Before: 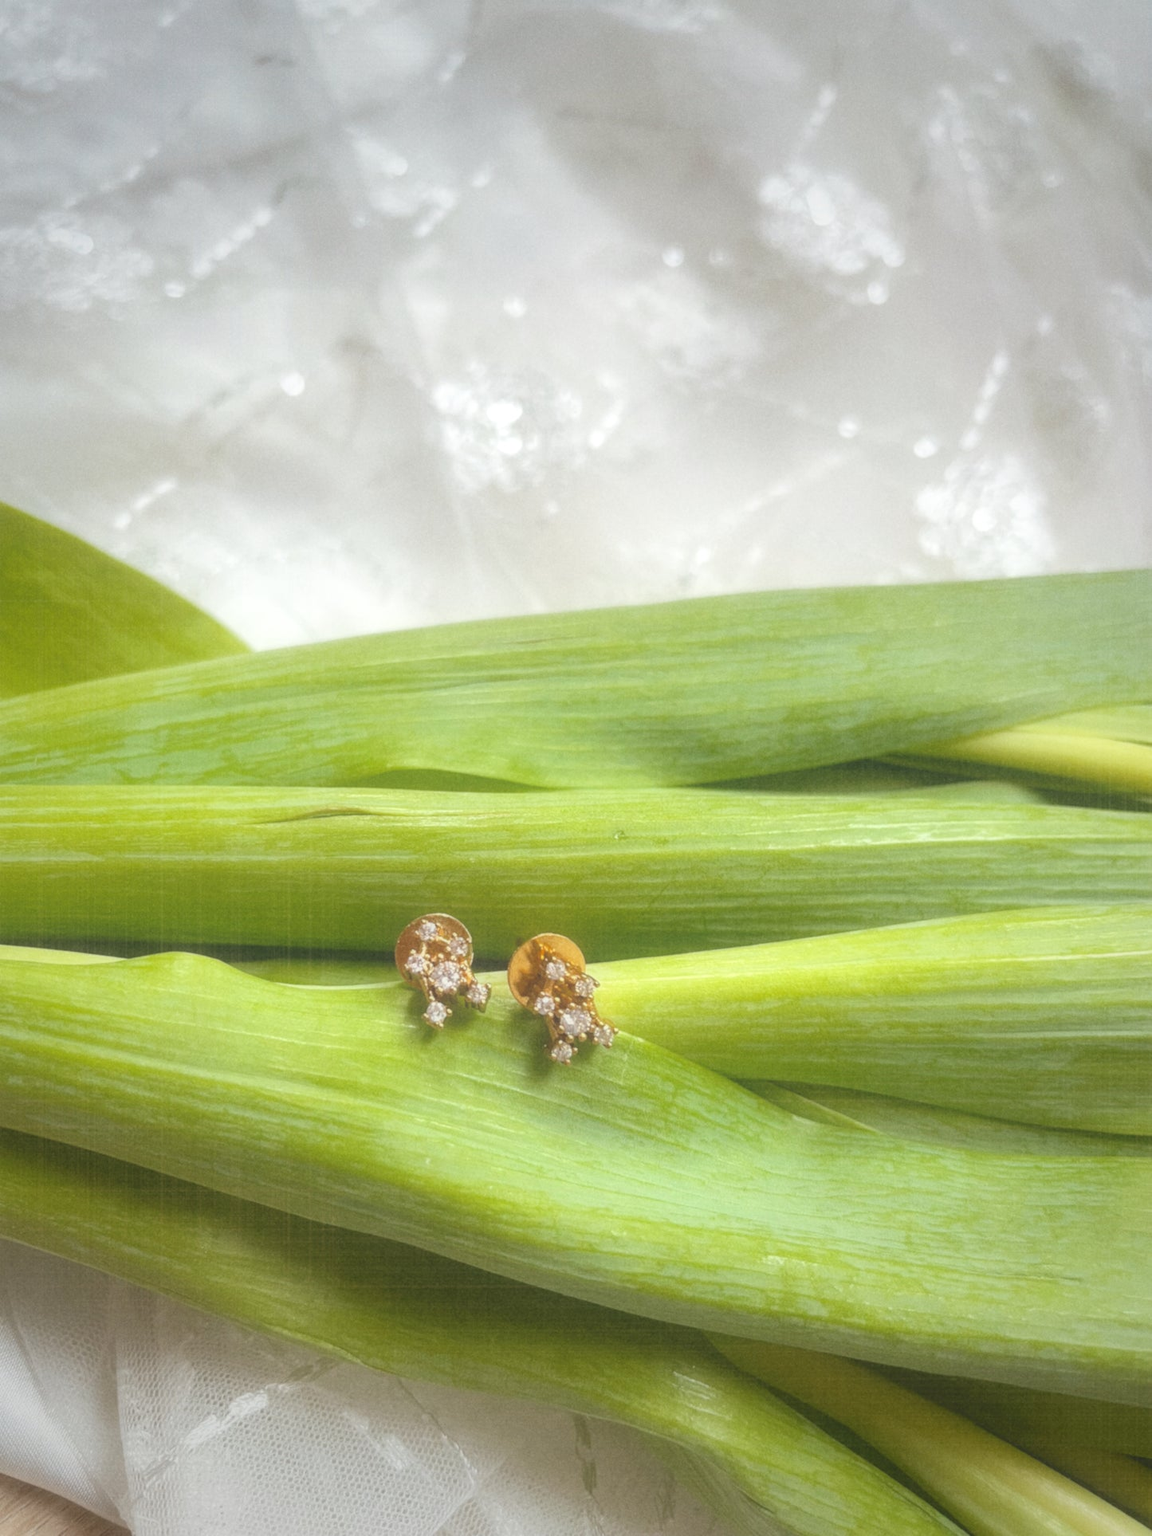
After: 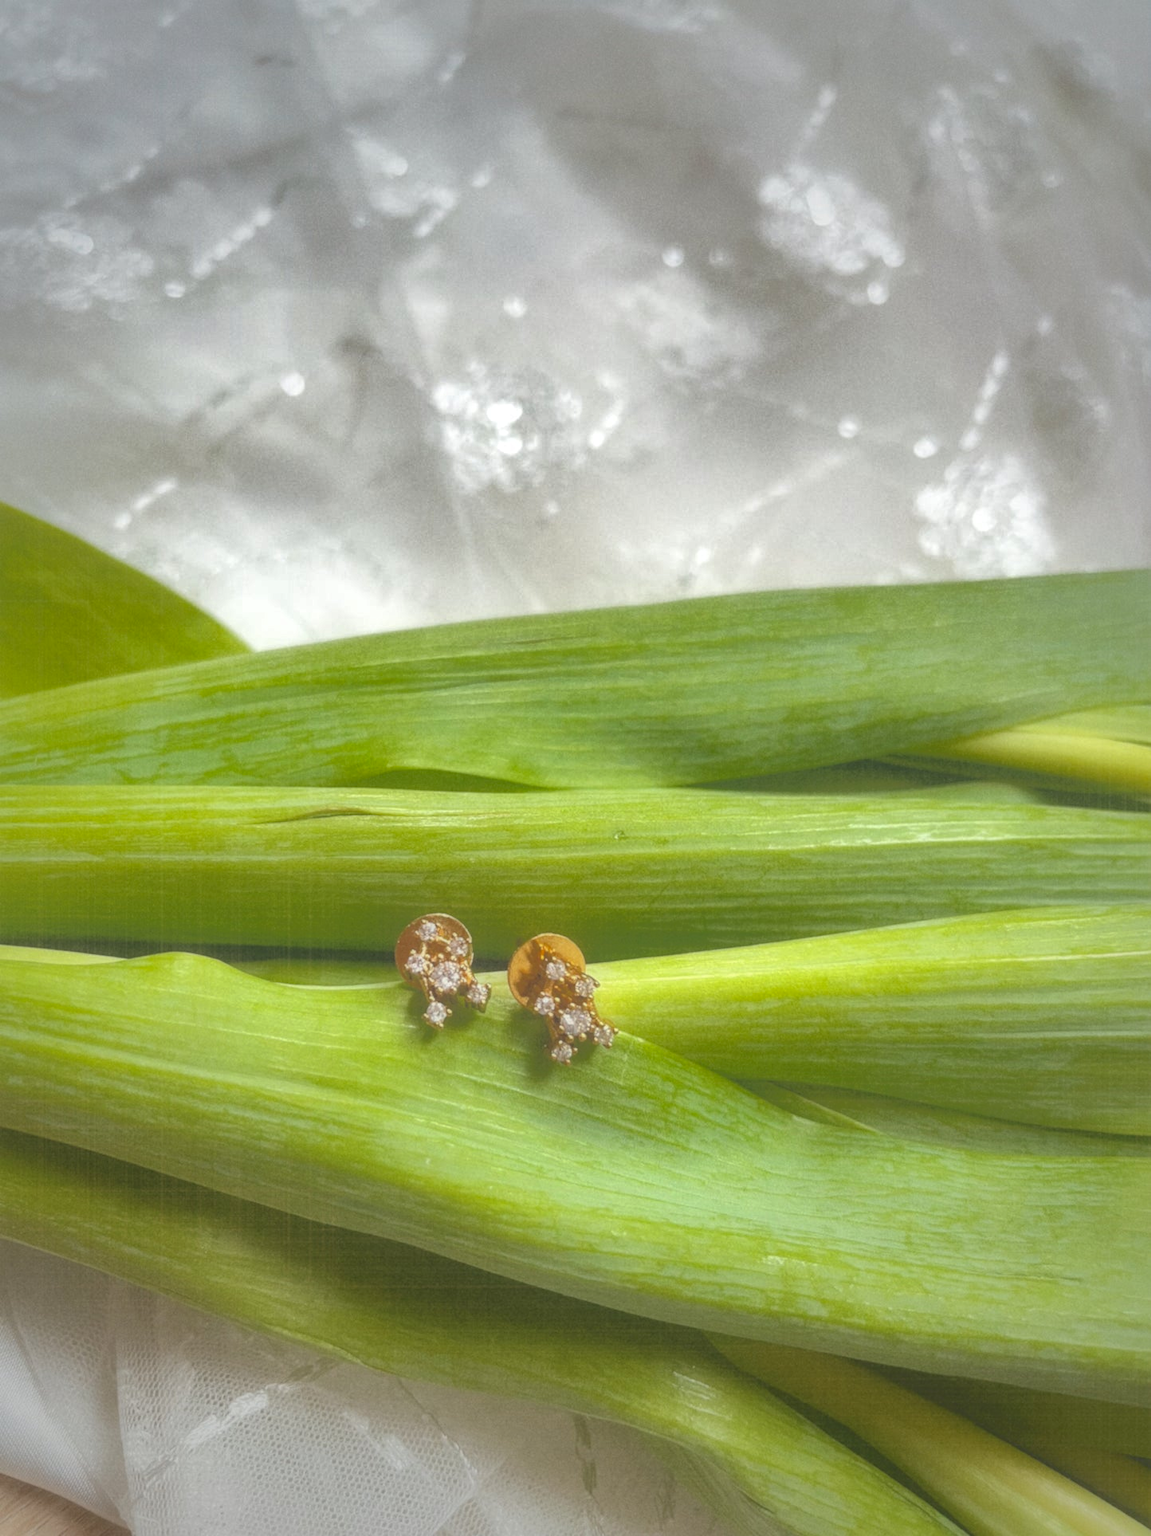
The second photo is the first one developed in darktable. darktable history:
shadows and highlights: shadows 59.69, highlights -59.79
